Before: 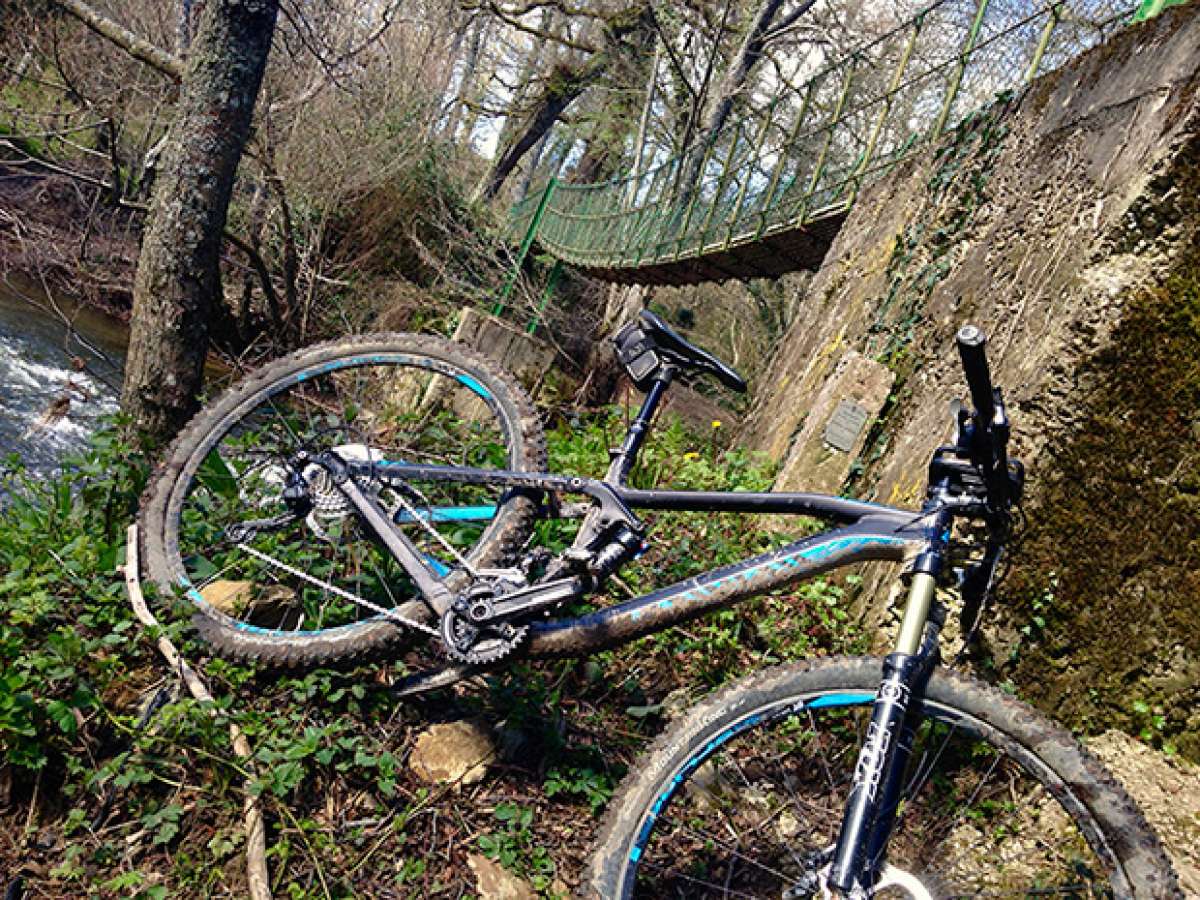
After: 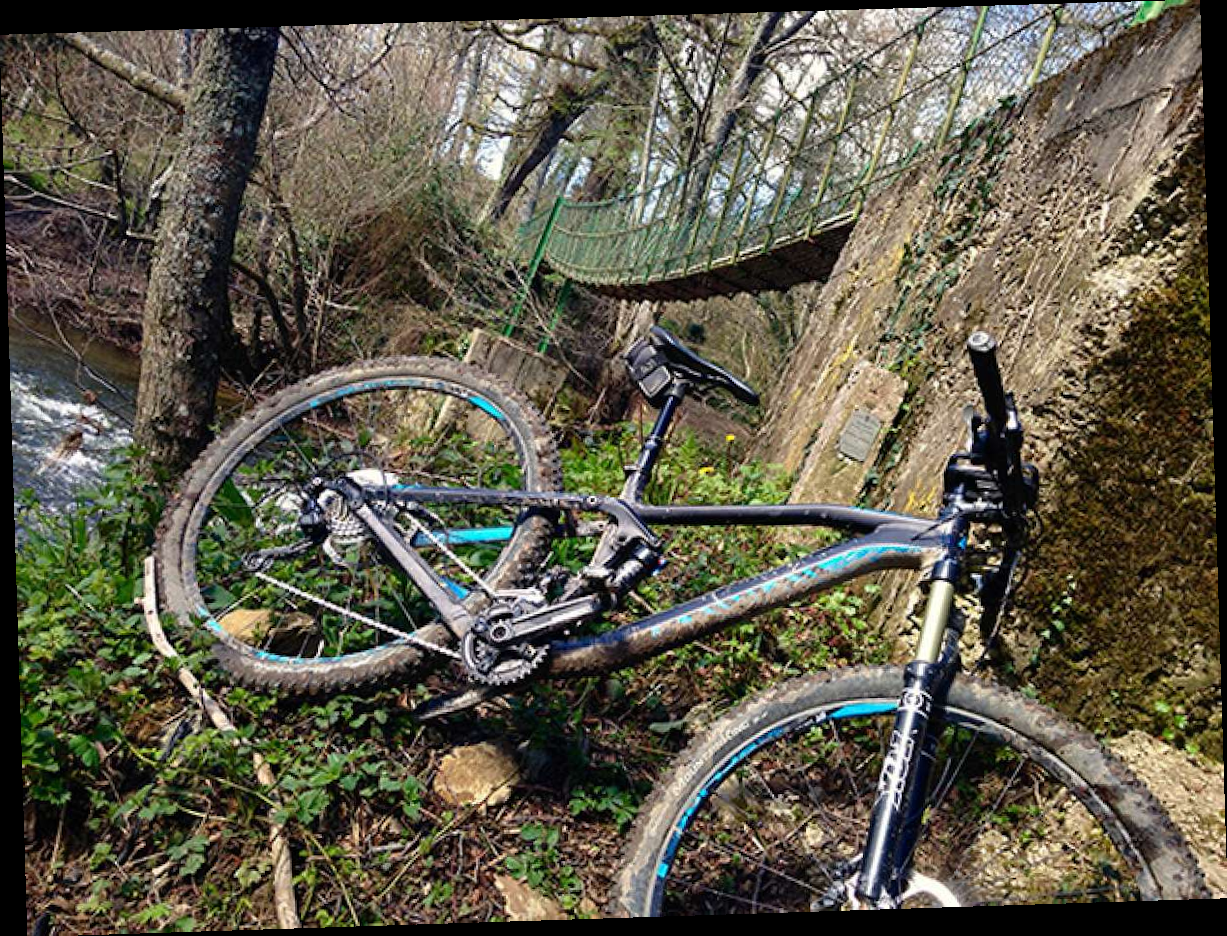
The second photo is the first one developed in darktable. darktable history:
exposure: compensate highlight preservation false
rotate and perspective: rotation -1.77°, lens shift (horizontal) 0.004, automatic cropping off
